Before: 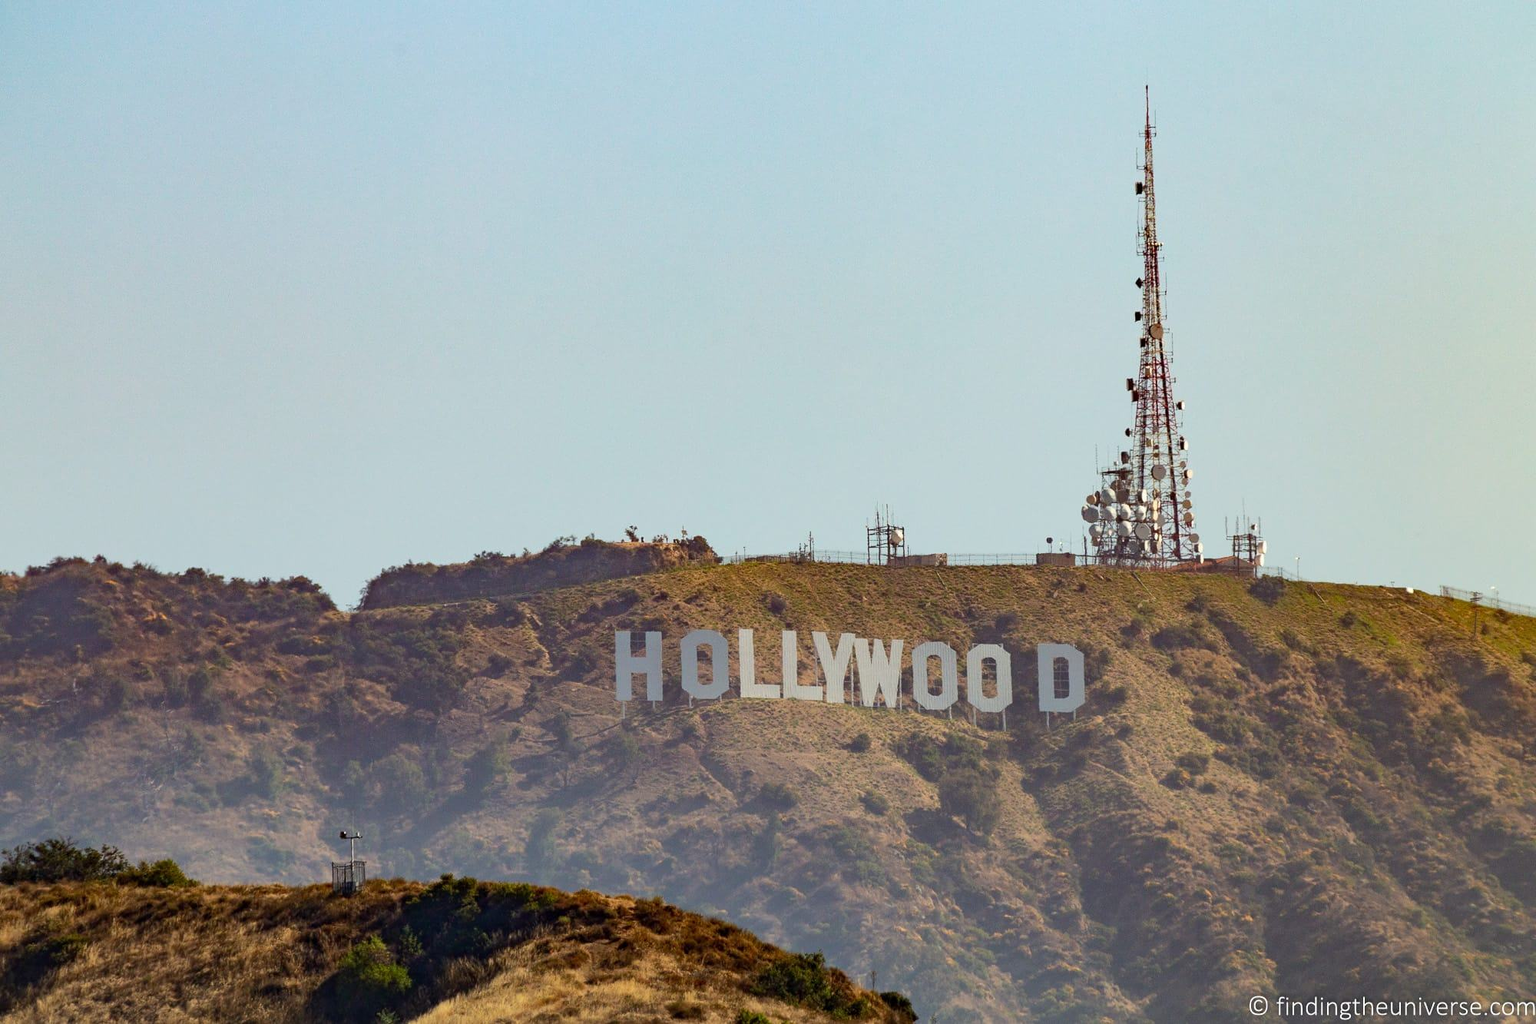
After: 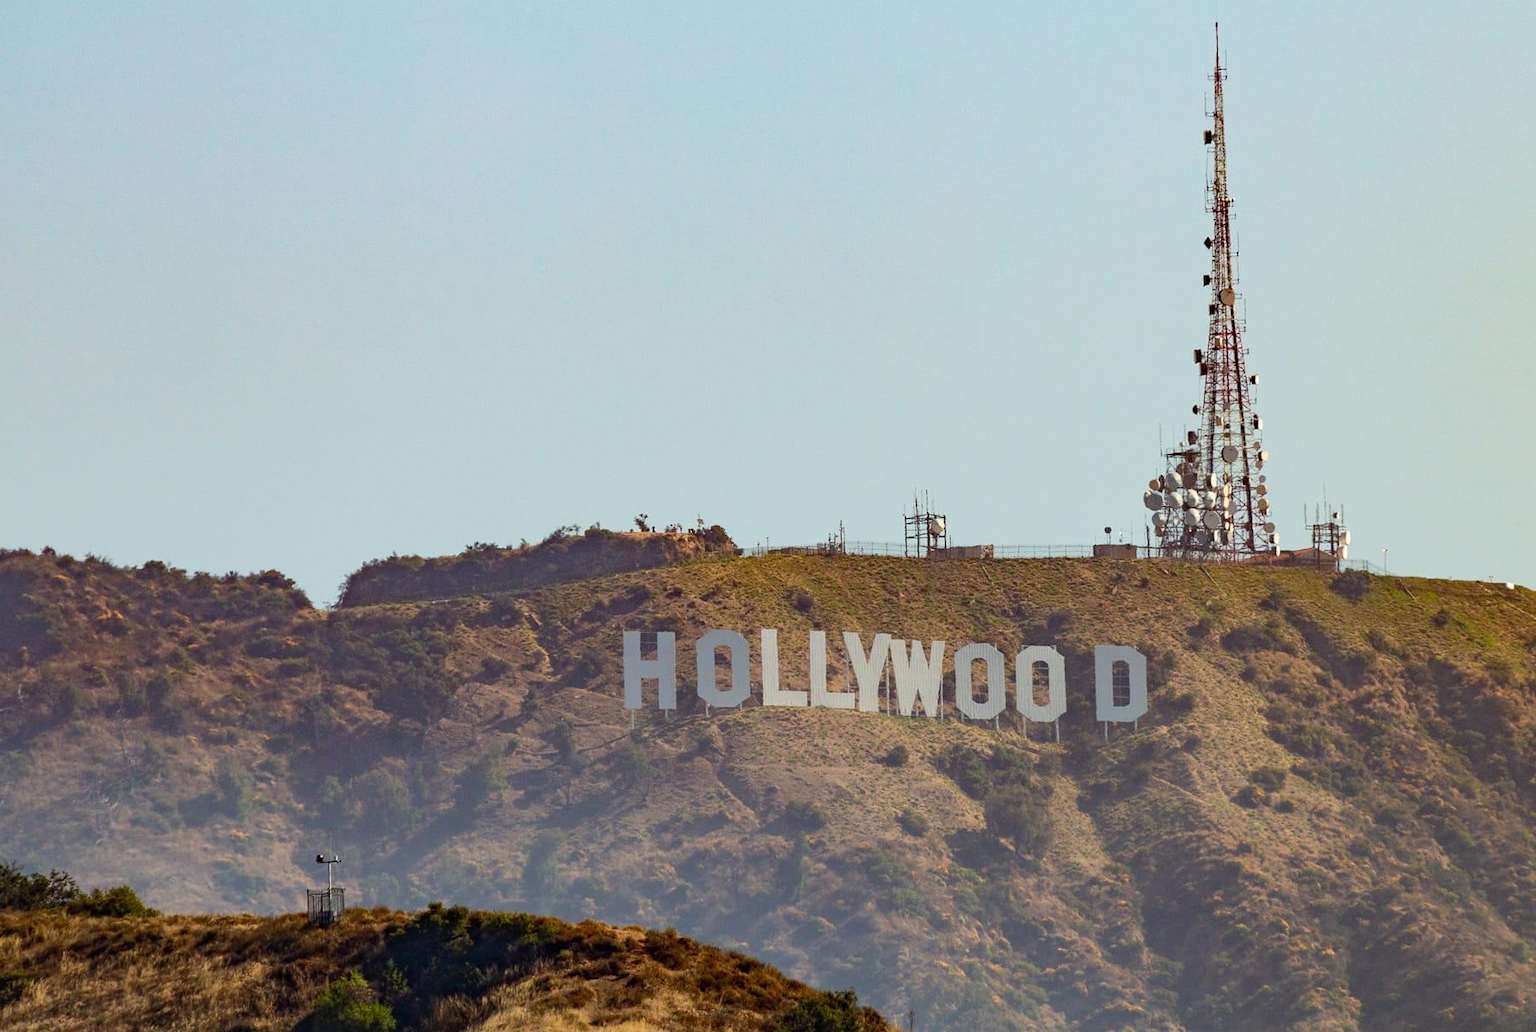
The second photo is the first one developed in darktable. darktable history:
crop: left 3.709%, top 6.401%, right 6.652%, bottom 3.205%
